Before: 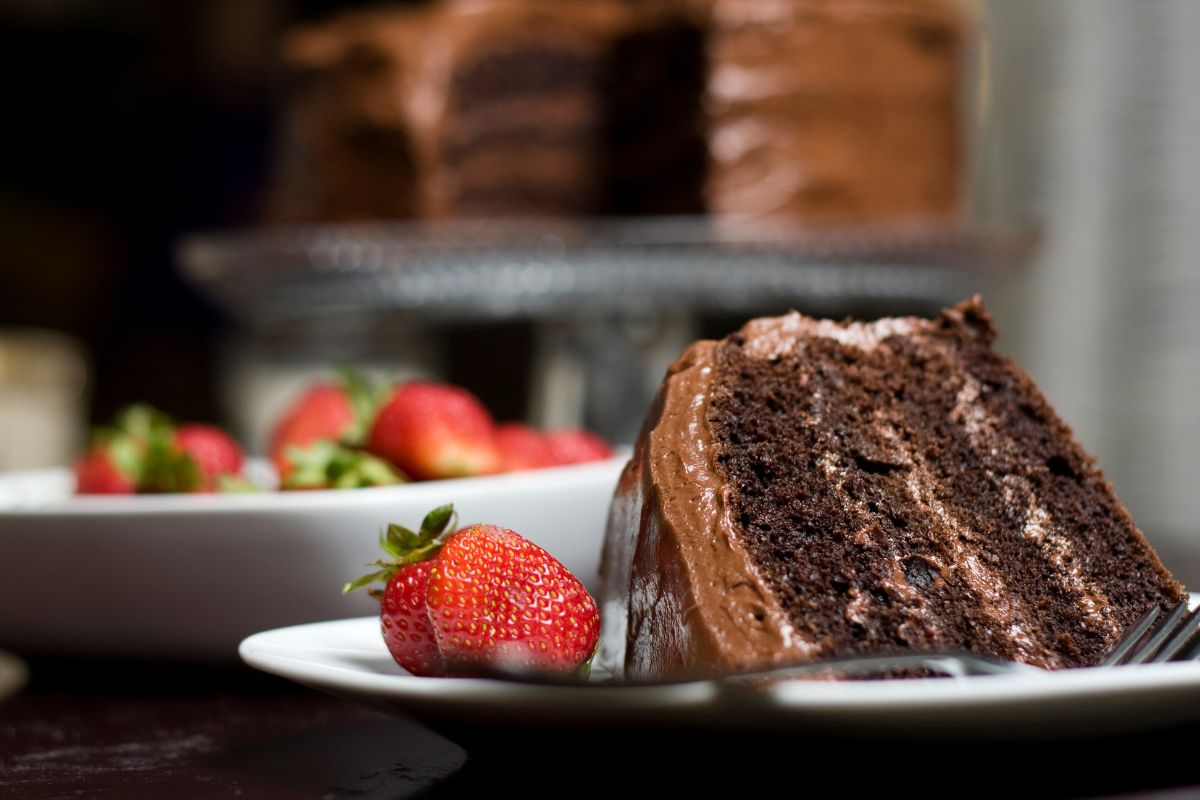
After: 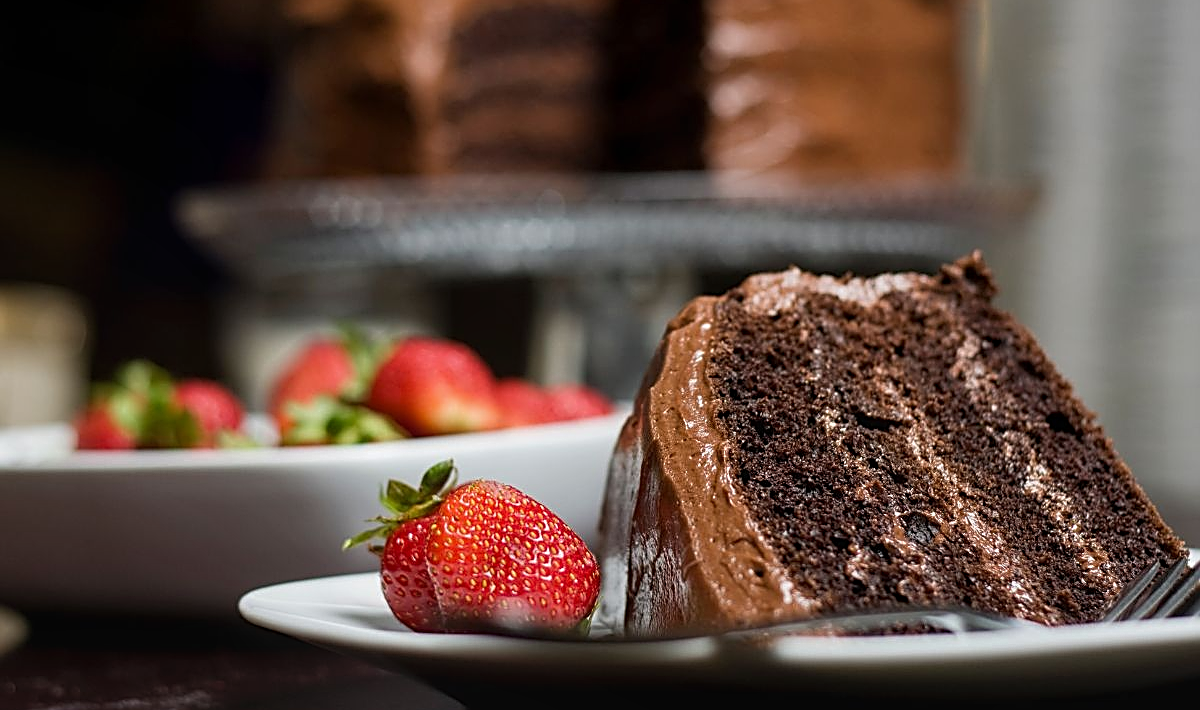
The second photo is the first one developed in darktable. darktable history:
white balance: emerald 1
sharpen: amount 1
crop and rotate: top 5.609%, bottom 5.609%
exposure: compensate highlight preservation false
local contrast: detail 110%
